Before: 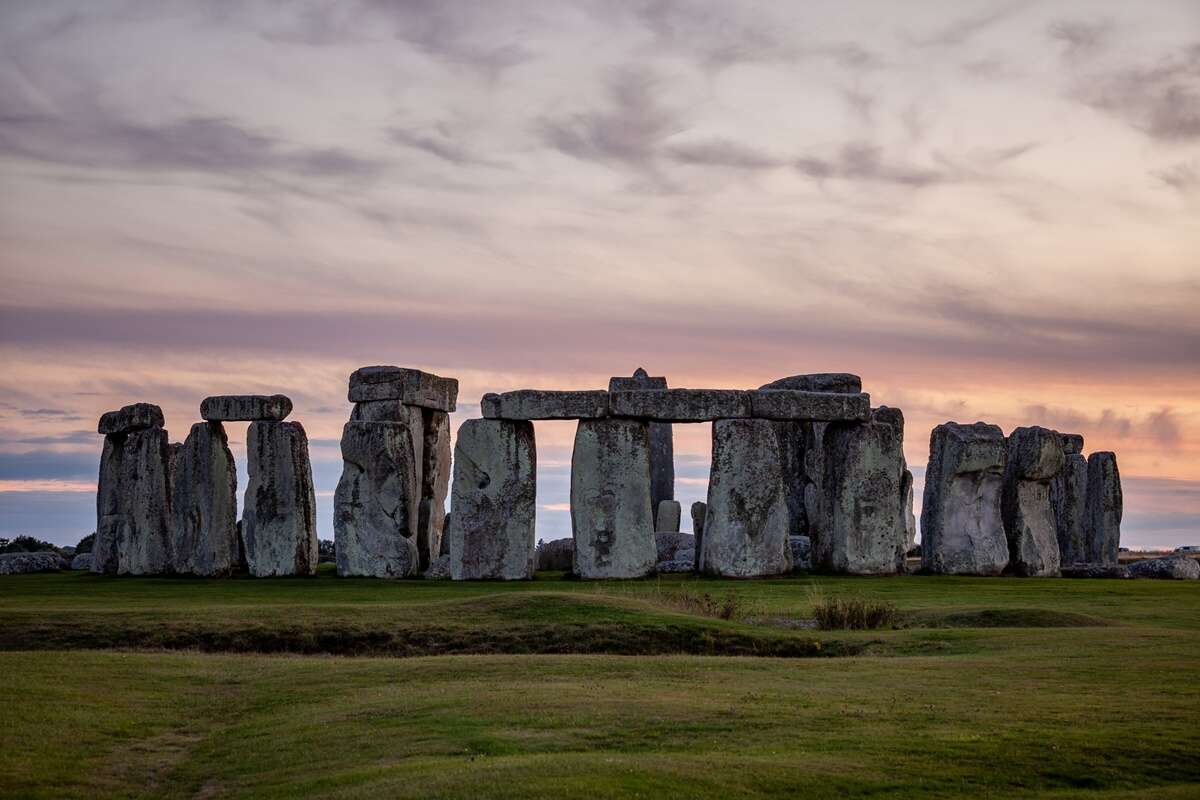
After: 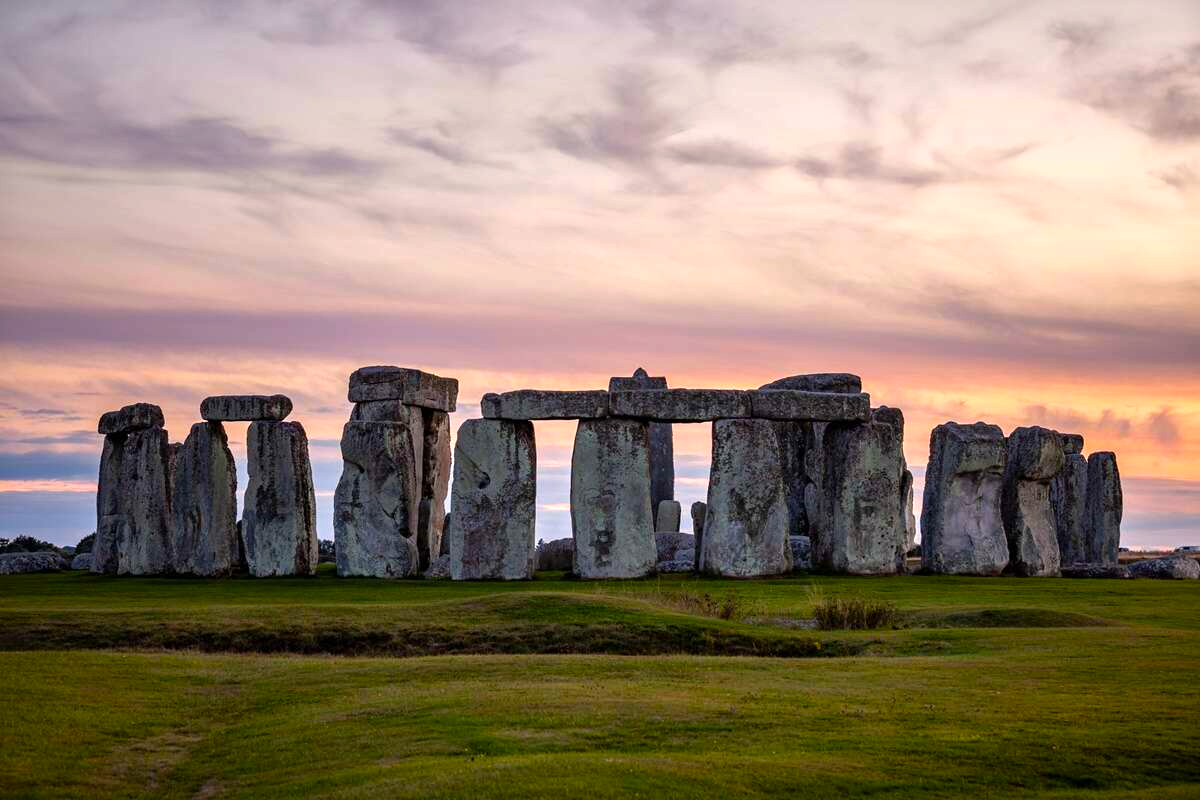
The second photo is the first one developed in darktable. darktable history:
color balance rgb: power › hue 328.65°, highlights gain › chroma 1.002%, highlights gain › hue 60.28°, global offset › hue 169.23°, perceptual saturation grading › global saturation 30.797%, perceptual brilliance grading › global brilliance 12.44%, global vibrance 14.839%
